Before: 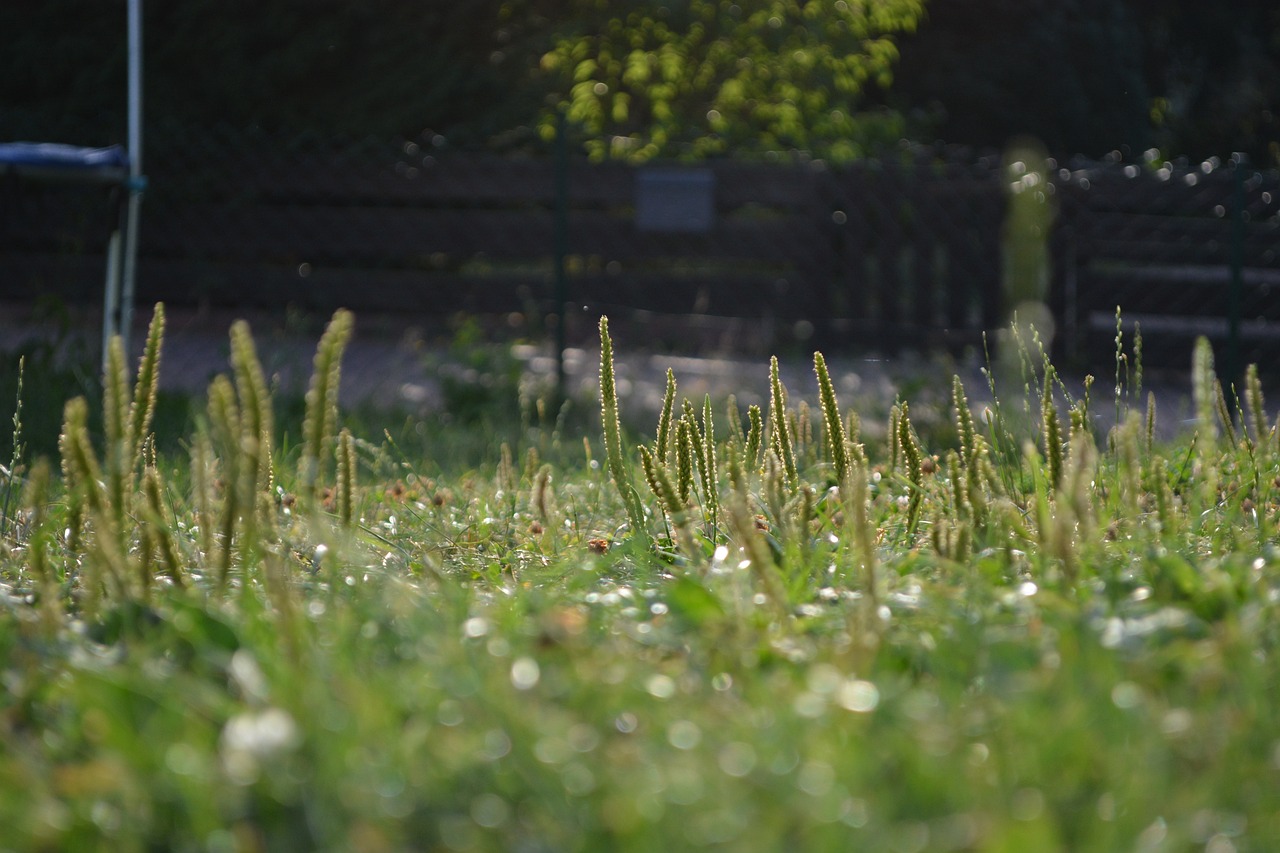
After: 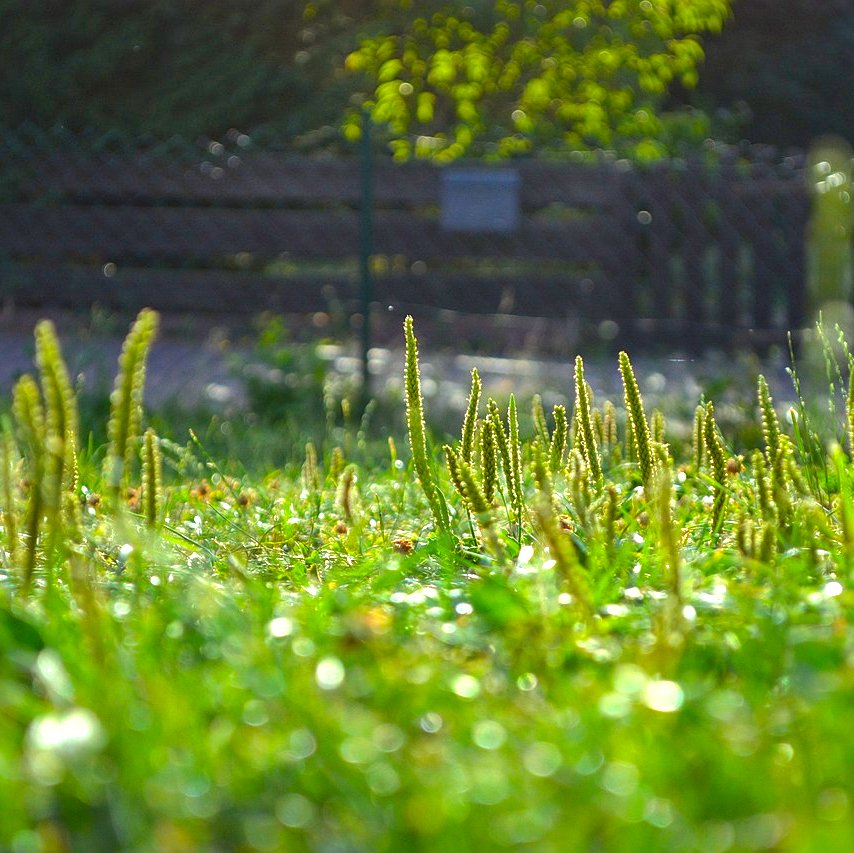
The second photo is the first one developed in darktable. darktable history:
crop and rotate: left 15.276%, right 18.003%
local contrast: on, module defaults
color correction: highlights a* 0.564, highlights b* 2.75, saturation 1.06
exposure: black level correction 0, exposure 0.698 EV, compensate highlight preservation false
shadows and highlights: on, module defaults
color balance rgb: highlights gain › luminance 19.838%, highlights gain › chroma 2.753%, highlights gain › hue 172.42°, linear chroma grading › global chroma 15.405%, perceptual saturation grading › global saturation 19.637%, global vibrance 14.213%
sharpen: radius 1.283, amount 0.29, threshold 0.114
